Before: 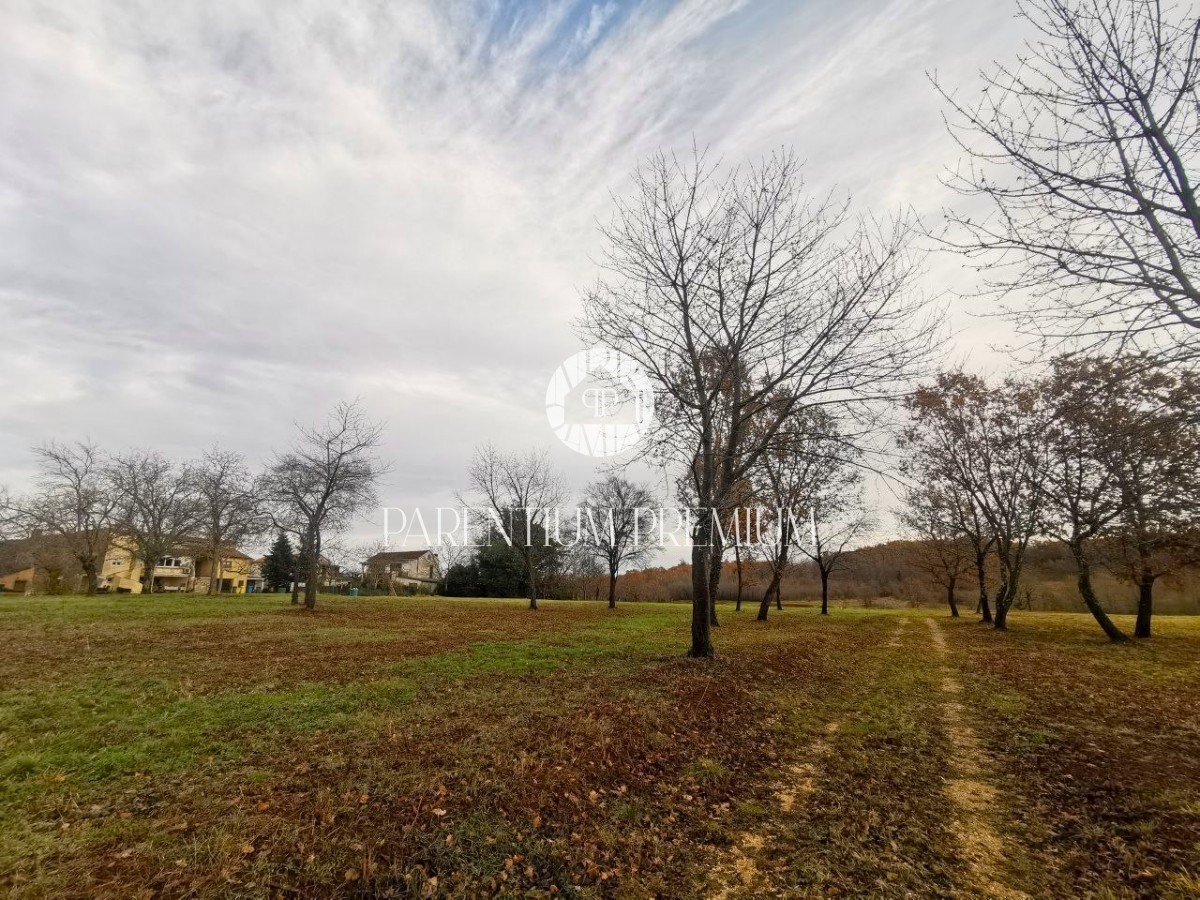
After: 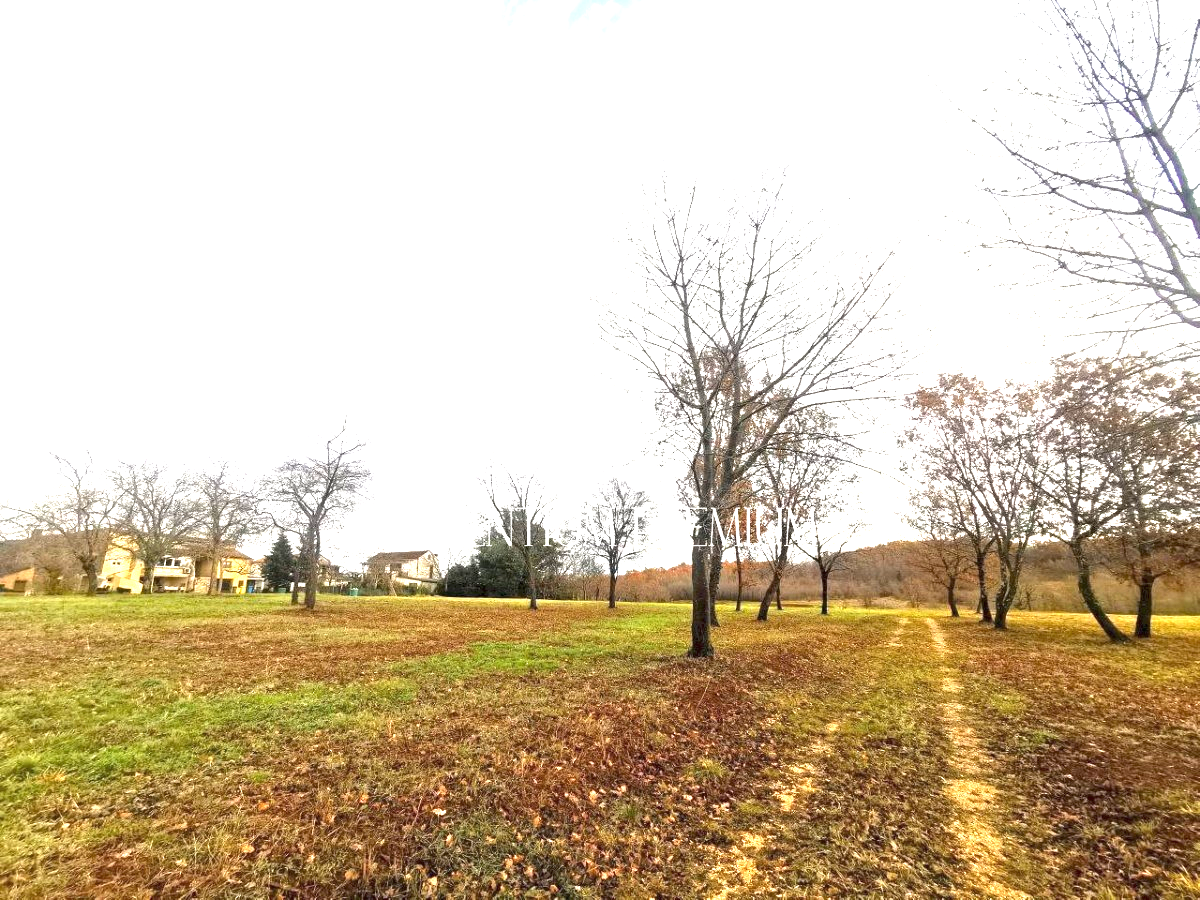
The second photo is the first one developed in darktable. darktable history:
exposure: black level correction 0, exposure 1.99 EV, compensate exposure bias true, compensate highlight preservation false
